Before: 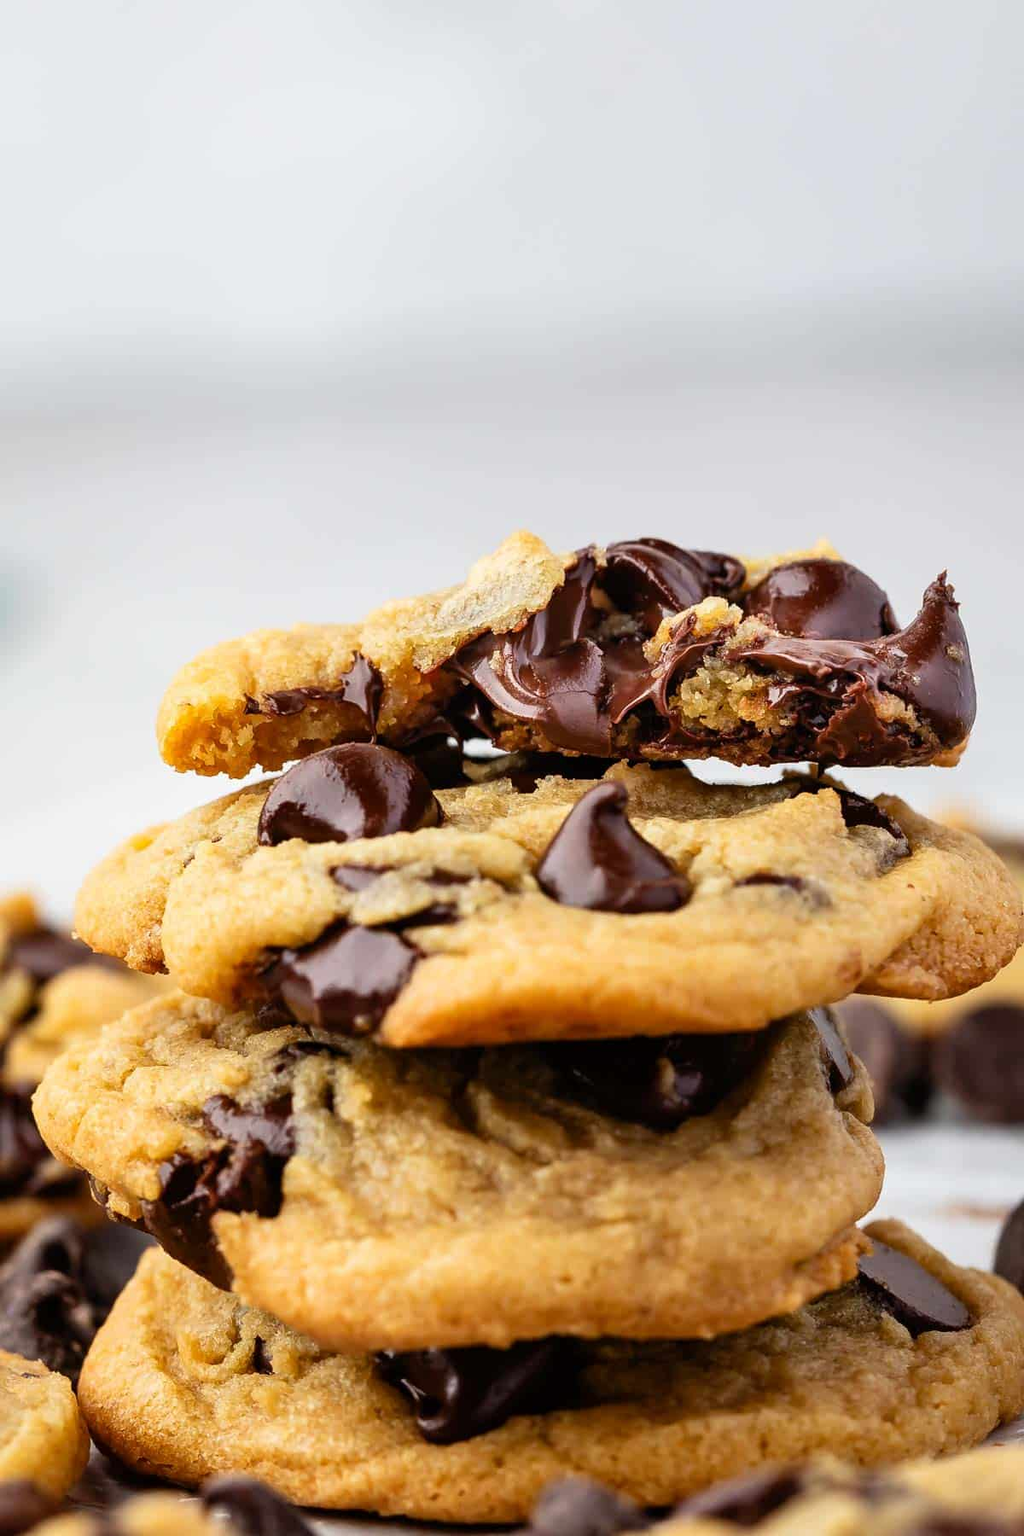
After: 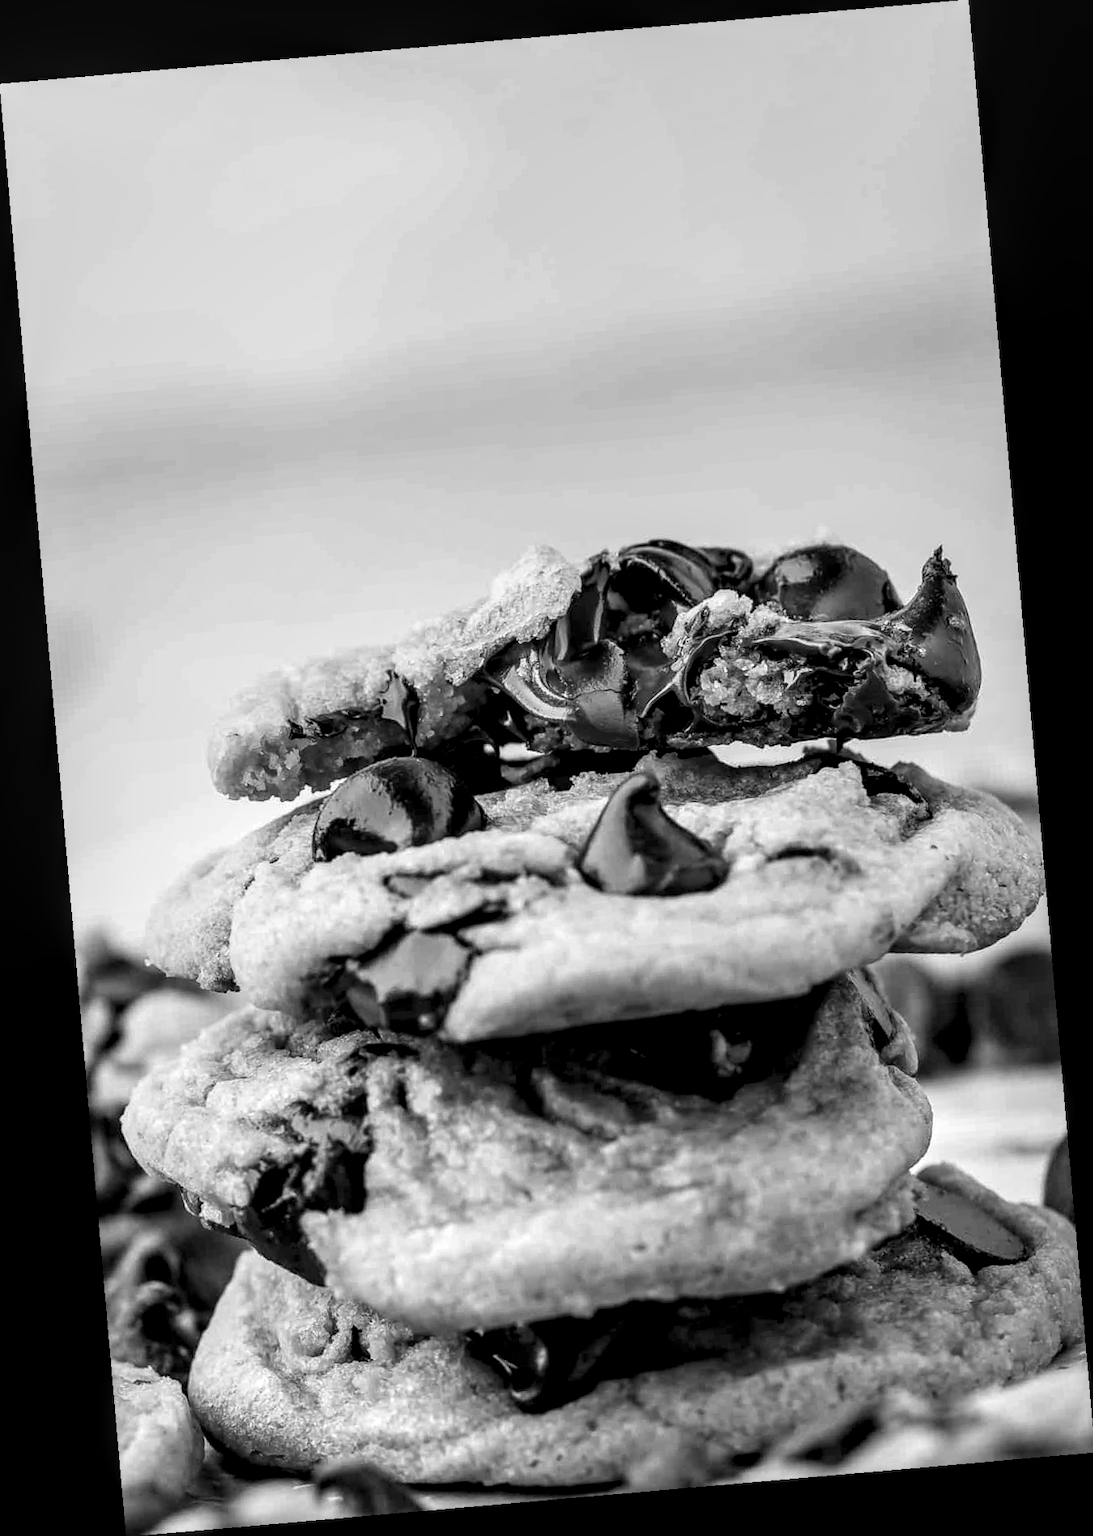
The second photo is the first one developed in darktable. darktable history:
local contrast: highlights 60%, shadows 60%, detail 160%
monochrome: a -35.87, b 49.73, size 1.7
rotate and perspective: rotation -4.98°, automatic cropping off
